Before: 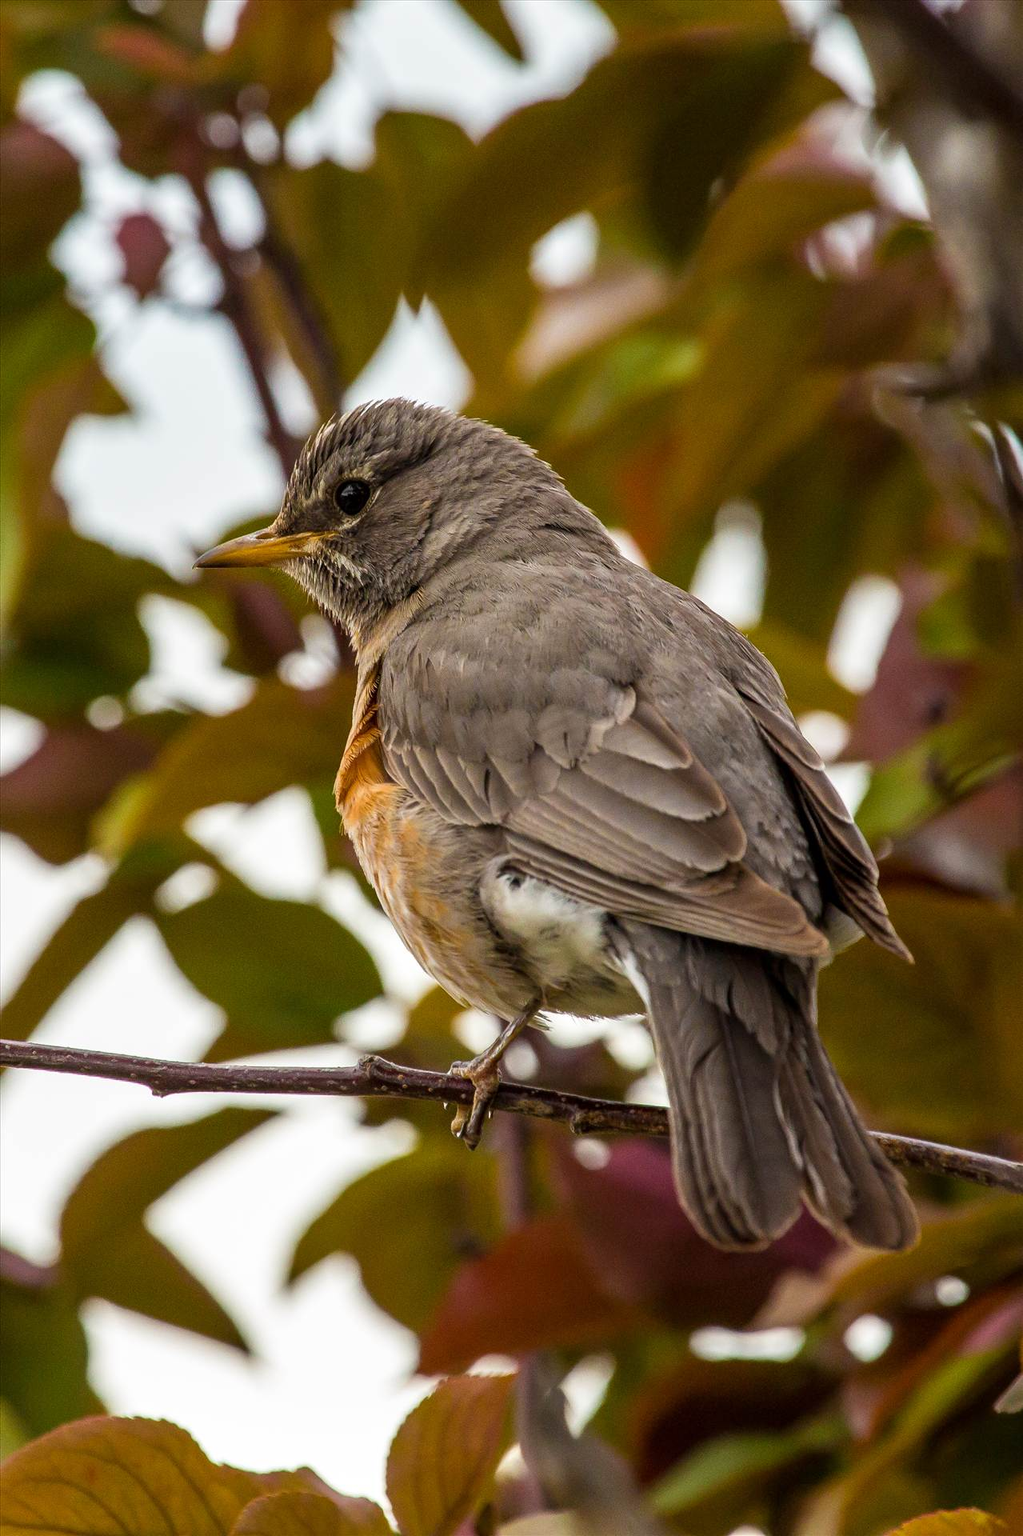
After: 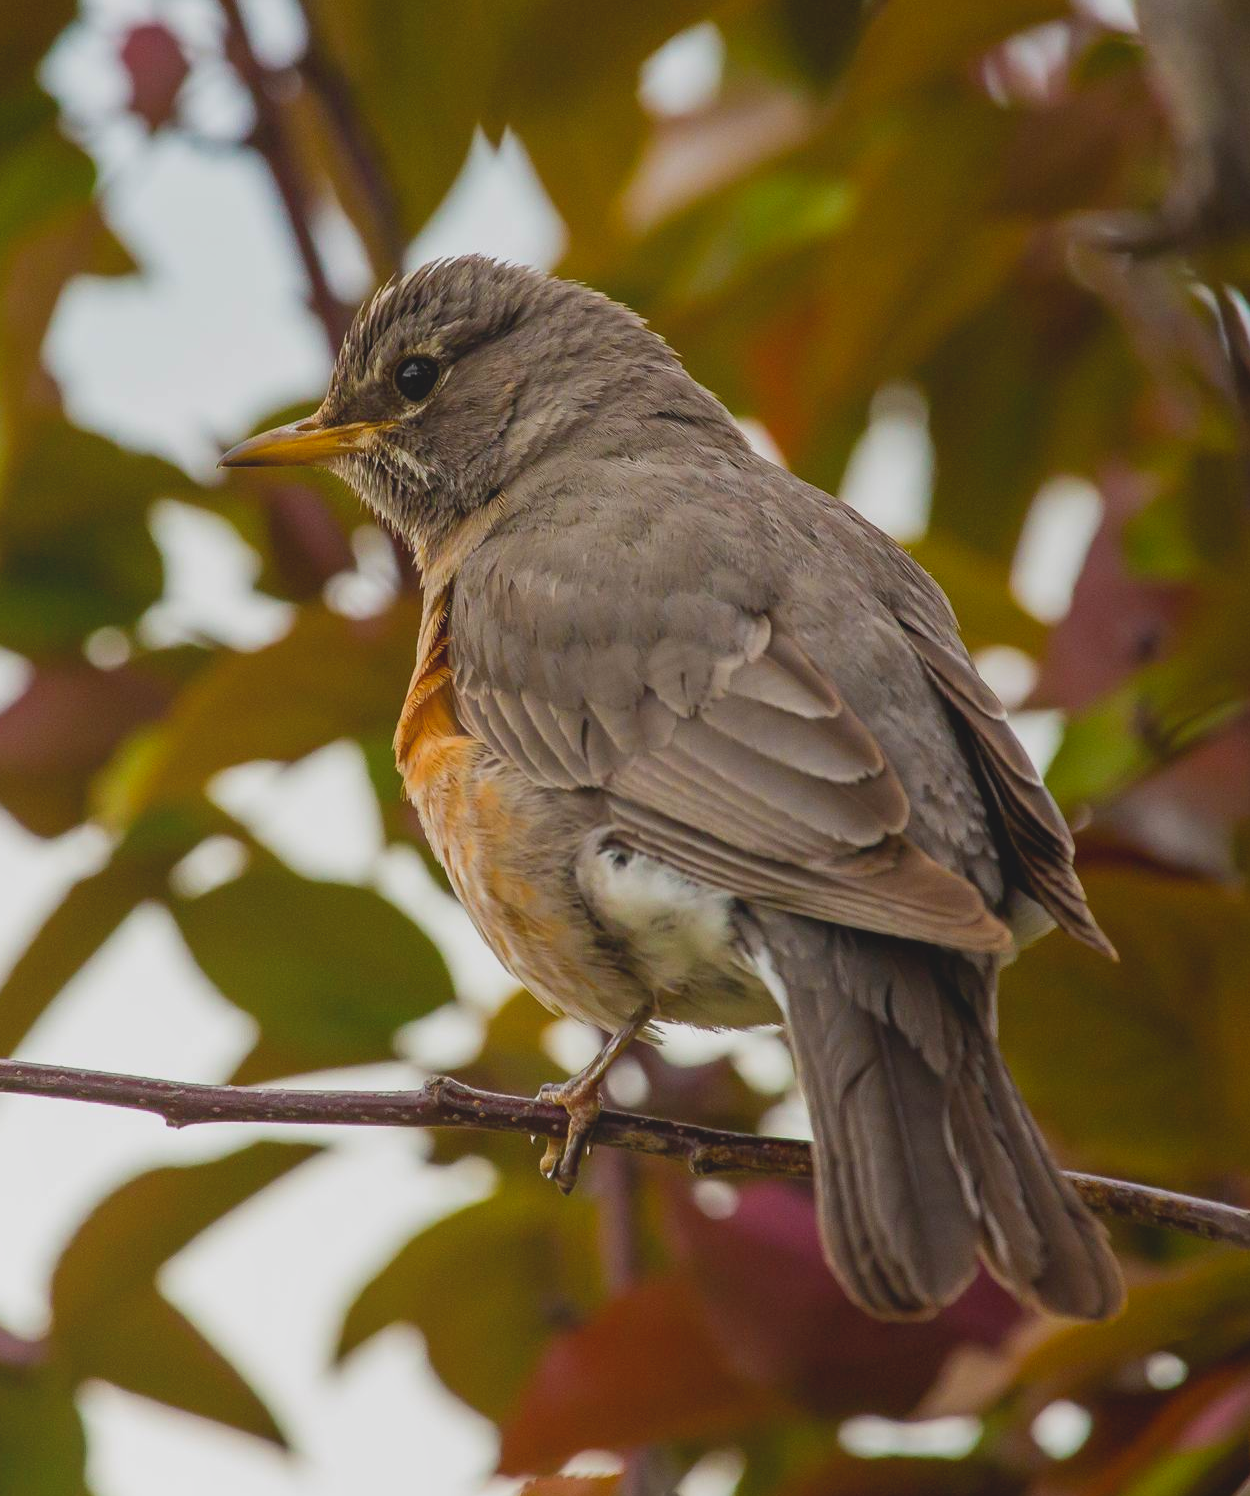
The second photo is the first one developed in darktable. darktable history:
local contrast: detail 72%
crop and rotate: left 1.952%, top 12.674%, right 0.246%, bottom 9.379%
